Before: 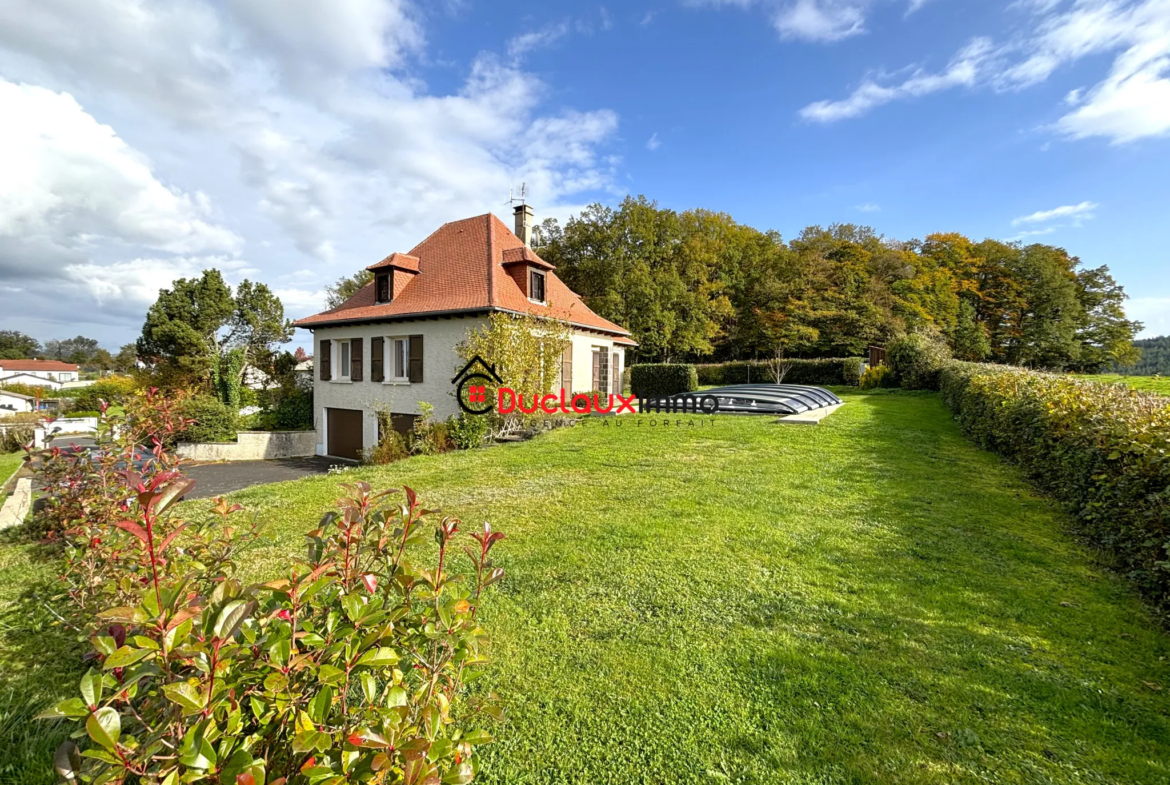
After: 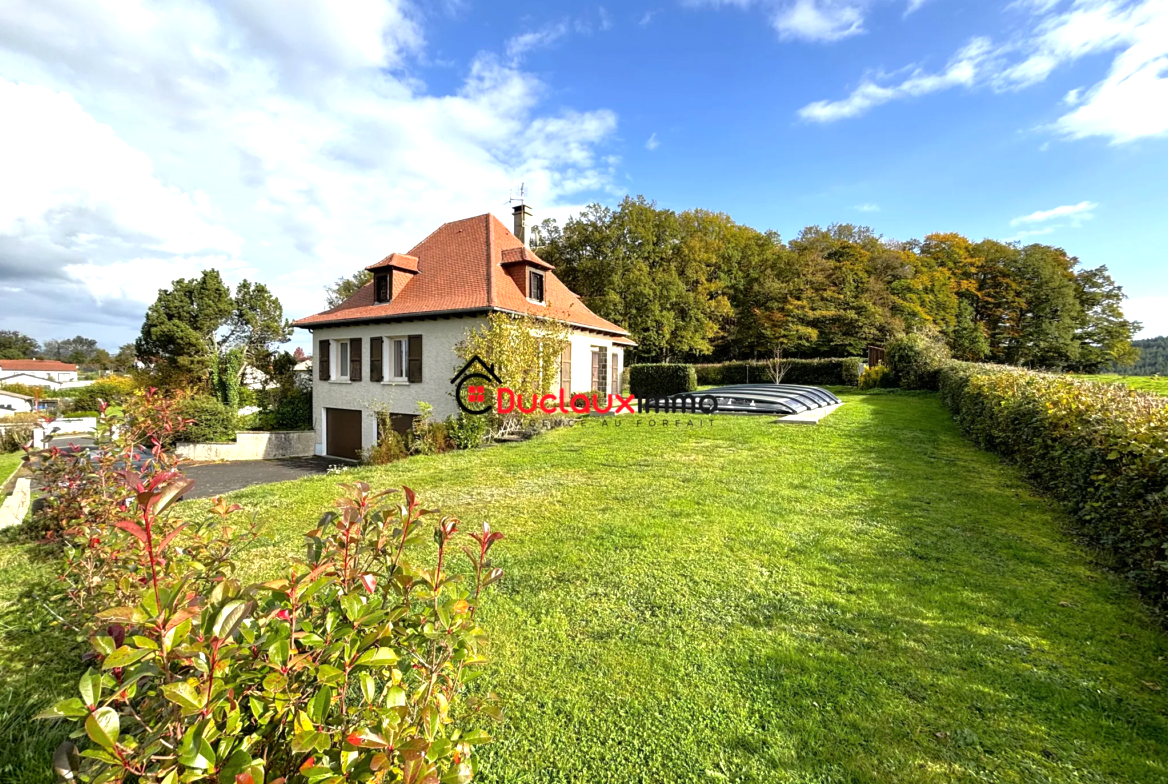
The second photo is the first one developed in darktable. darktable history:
shadows and highlights: shadows -9.96, white point adjustment 1.38, highlights 10.41
tone equalizer: -8 EV -0.385 EV, -7 EV -0.428 EV, -6 EV -0.331 EV, -5 EV -0.186 EV, -3 EV 0.255 EV, -2 EV 0.362 EV, -1 EV 0.37 EV, +0 EV 0.397 EV
crop: left 0.112%
base curve: curves: ch0 [(0, 0) (0.303, 0.277) (1, 1)], preserve colors none
